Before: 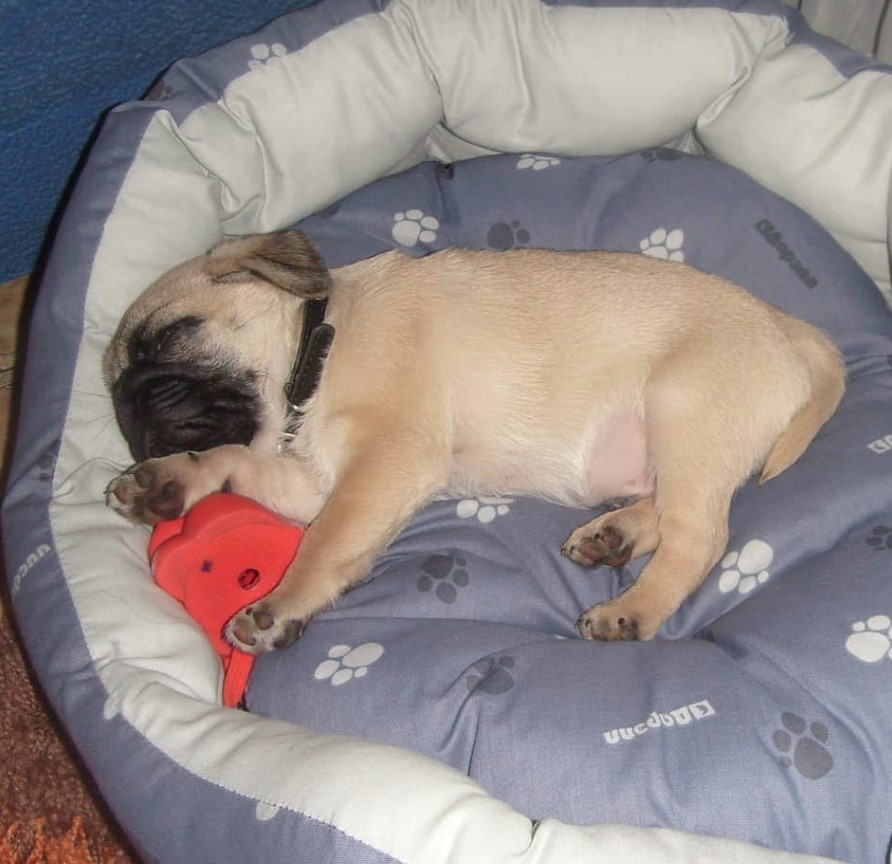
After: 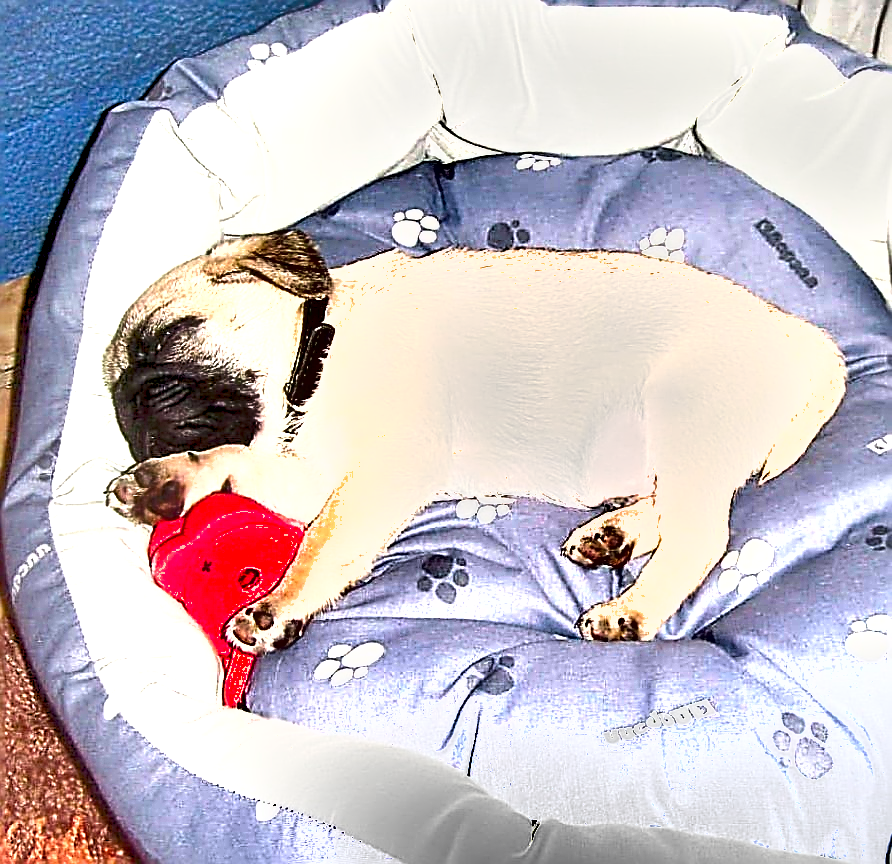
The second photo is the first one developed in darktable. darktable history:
sharpen: amount 1.878
exposure: black level correction 0.006, exposure 2.08 EV, compensate exposure bias true, compensate highlight preservation false
vignetting: fall-off start 115.76%, fall-off radius 58.74%, brightness -0.346
shadows and highlights: shadows 25.68, highlights -48.35, soften with gaussian
color balance rgb: power › hue 310.97°, global offset › luminance -0.483%, perceptual saturation grading › global saturation 16.033%
